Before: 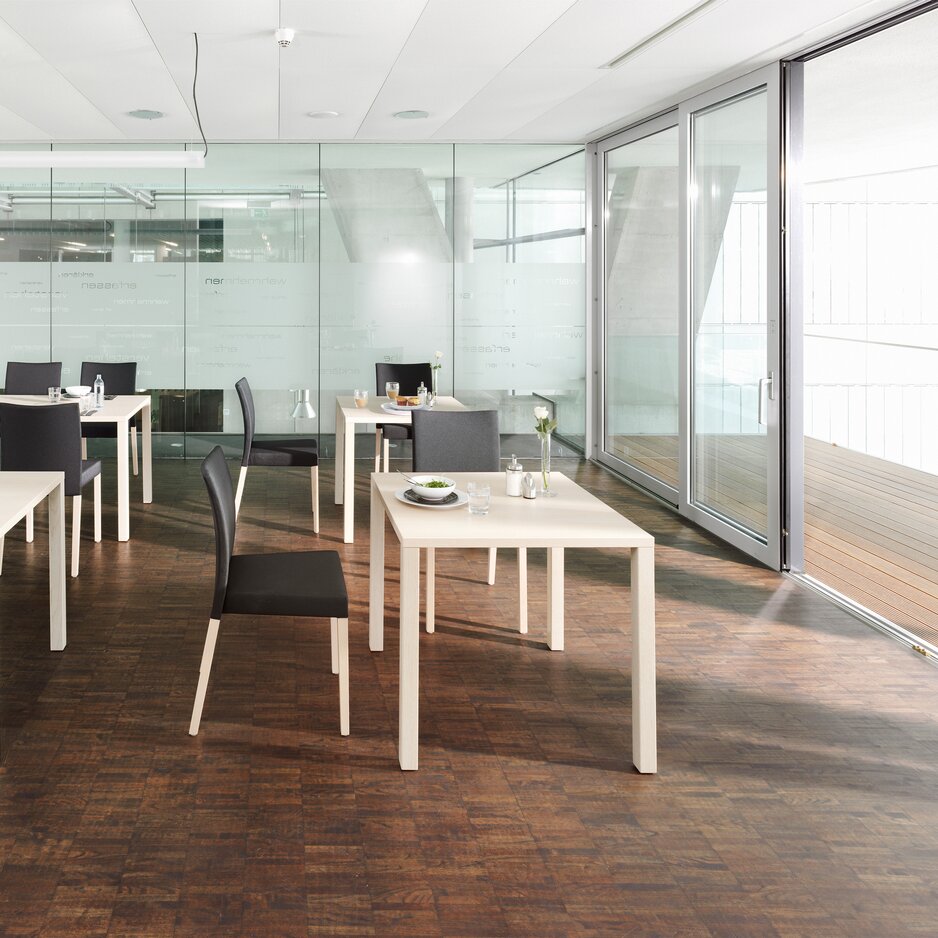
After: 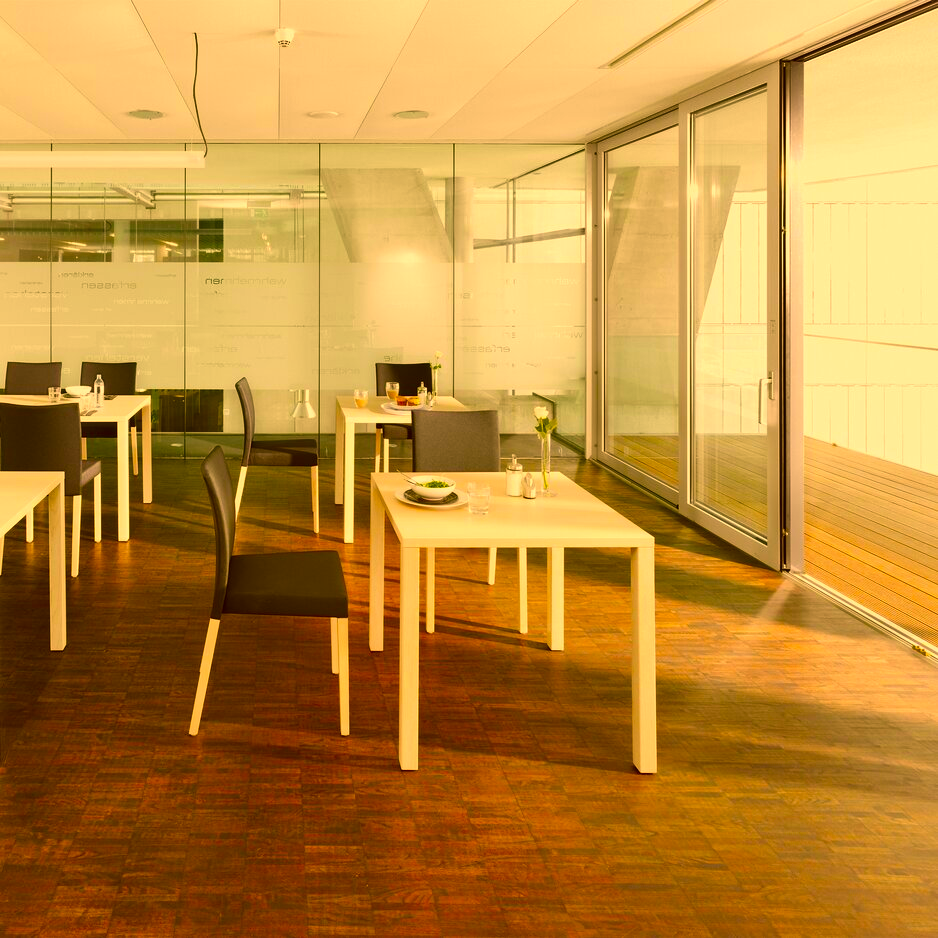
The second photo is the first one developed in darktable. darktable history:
color correction: highlights a* 10.44, highlights b* 30.04, shadows a* 2.73, shadows b* 17.51, saturation 1.72
shadows and highlights: shadows 20.91, highlights -35.45, soften with gaussian
